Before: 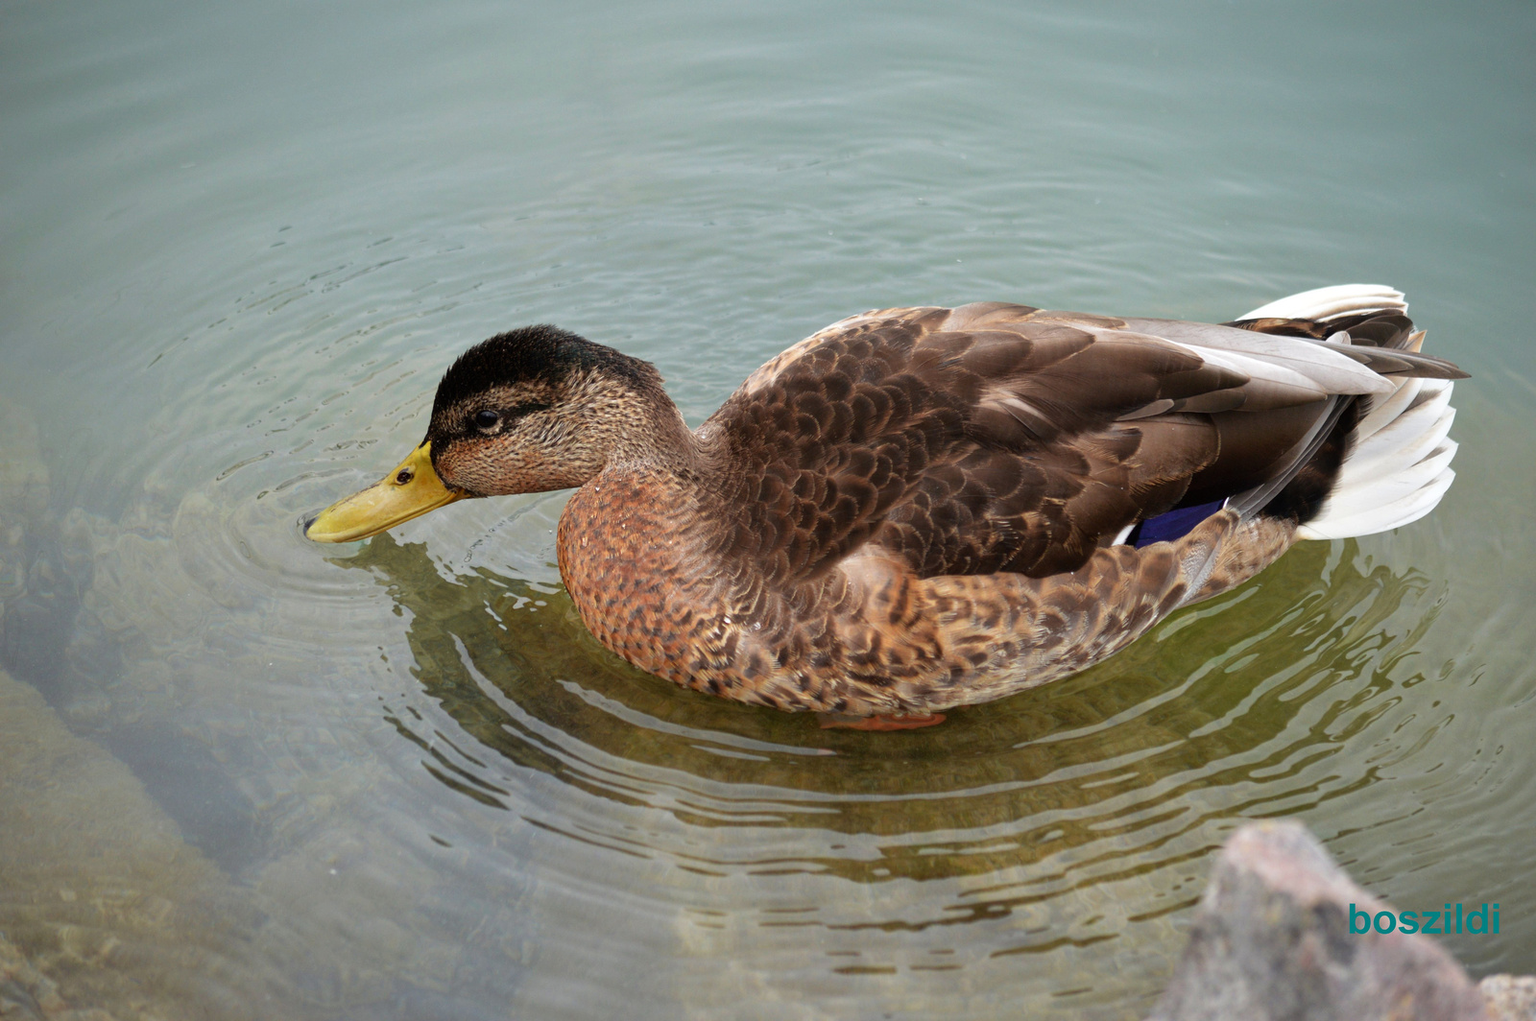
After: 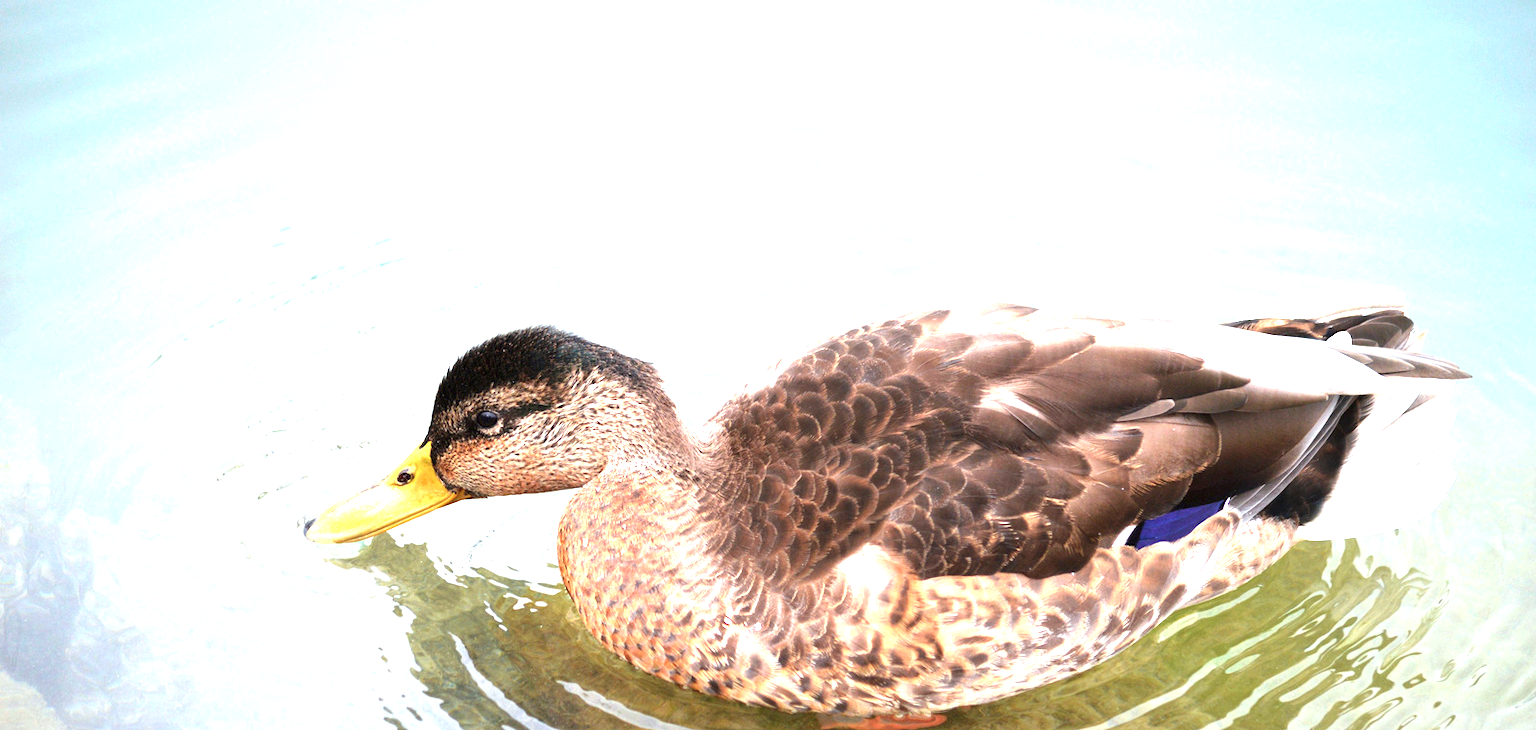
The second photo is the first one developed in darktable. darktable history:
exposure: exposure 1.994 EV, compensate highlight preservation false
crop: right 0%, bottom 28.533%
color calibration: illuminant as shot in camera, x 0.358, y 0.373, temperature 4628.91 K
